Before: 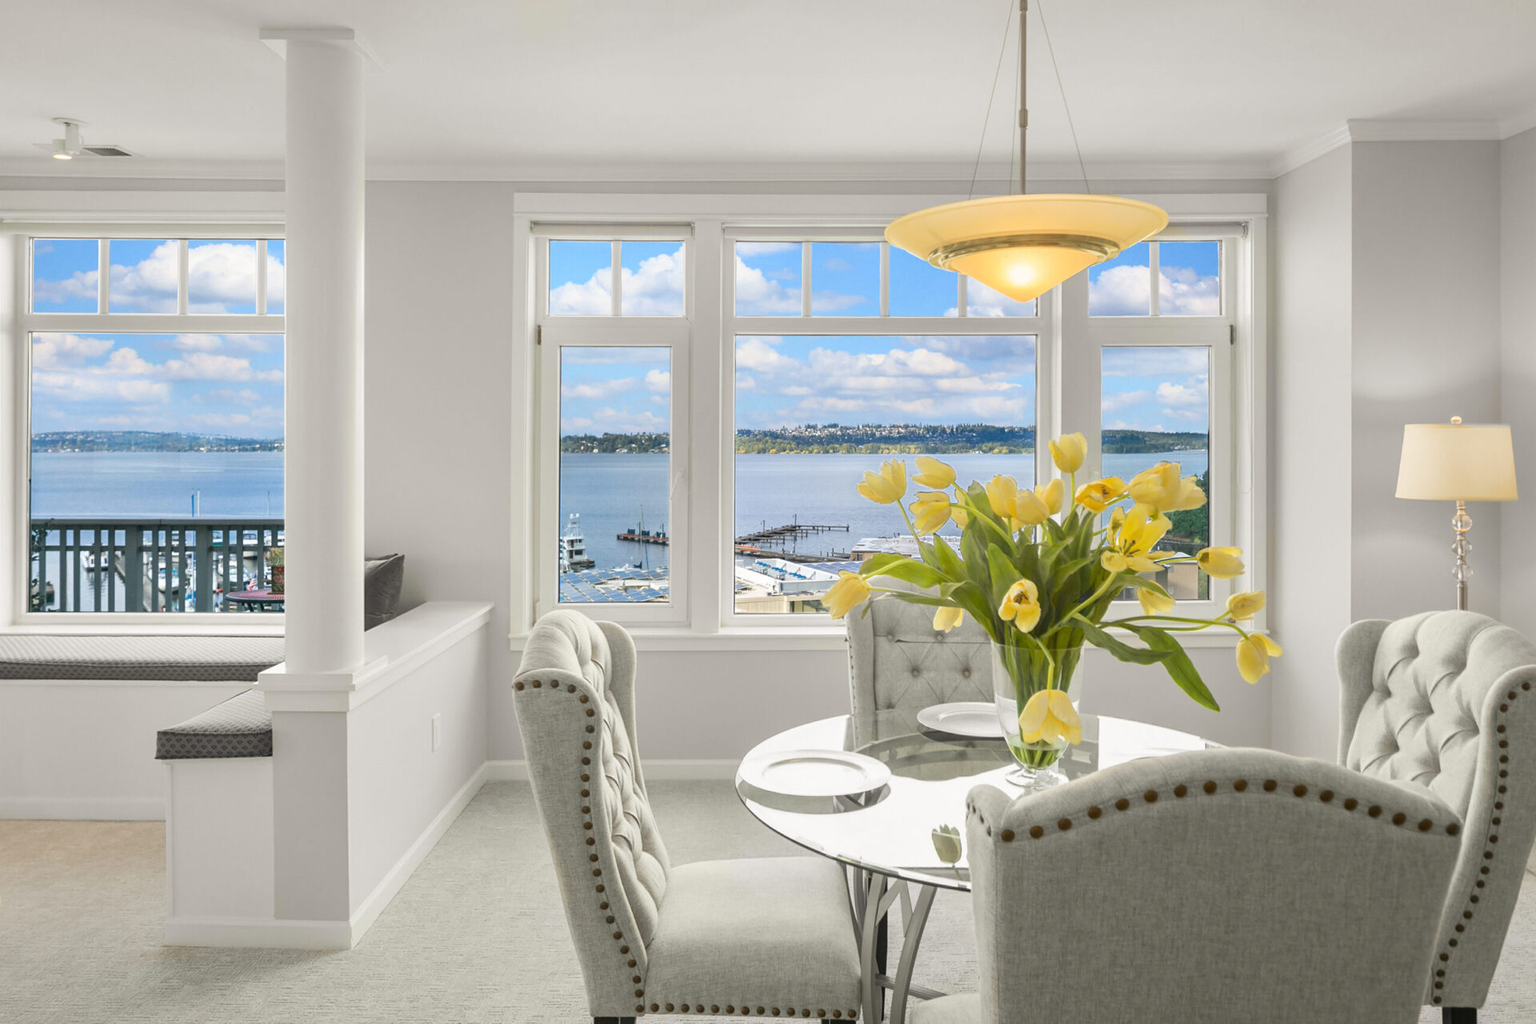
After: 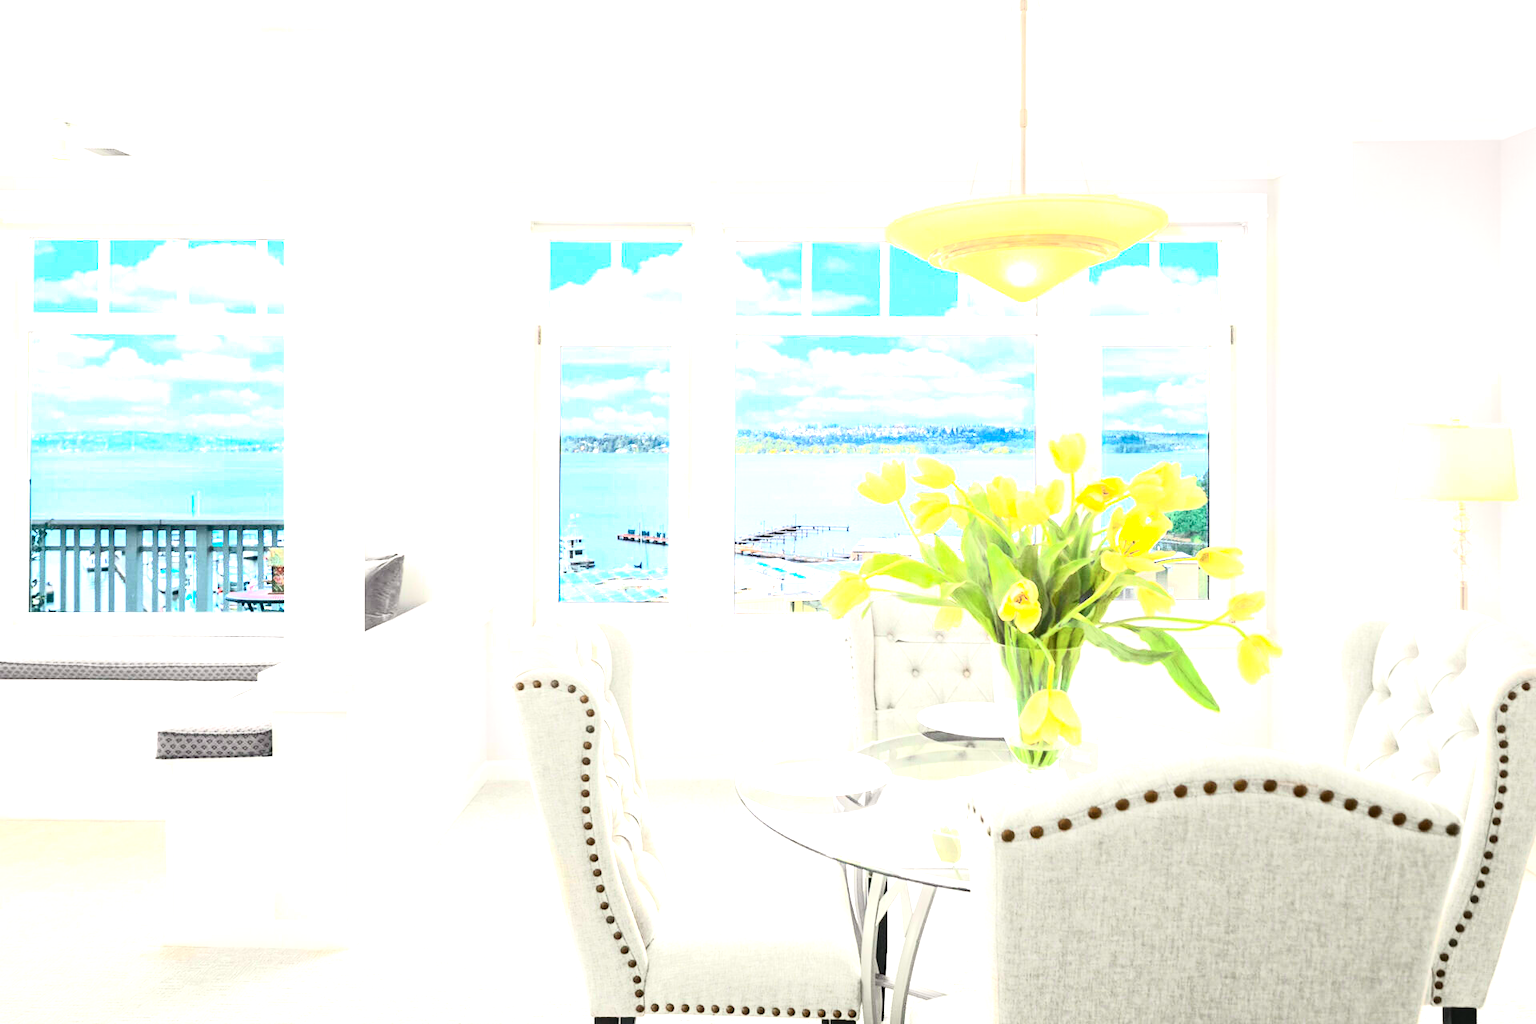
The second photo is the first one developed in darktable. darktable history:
exposure: black level correction 0, exposure 1.676 EV, compensate exposure bias true, compensate highlight preservation false
tone curve: curves: ch0 [(0, 0) (0.236, 0.124) (0.373, 0.304) (0.542, 0.593) (0.737, 0.873) (1, 1)]; ch1 [(0, 0) (0.399, 0.328) (0.488, 0.484) (0.598, 0.624) (1, 1)]; ch2 [(0, 0) (0.448, 0.405) (0.523, 0.511) (0.592, 0.59) (1, 1)], color space Lab, independent channels, preserve colors none
